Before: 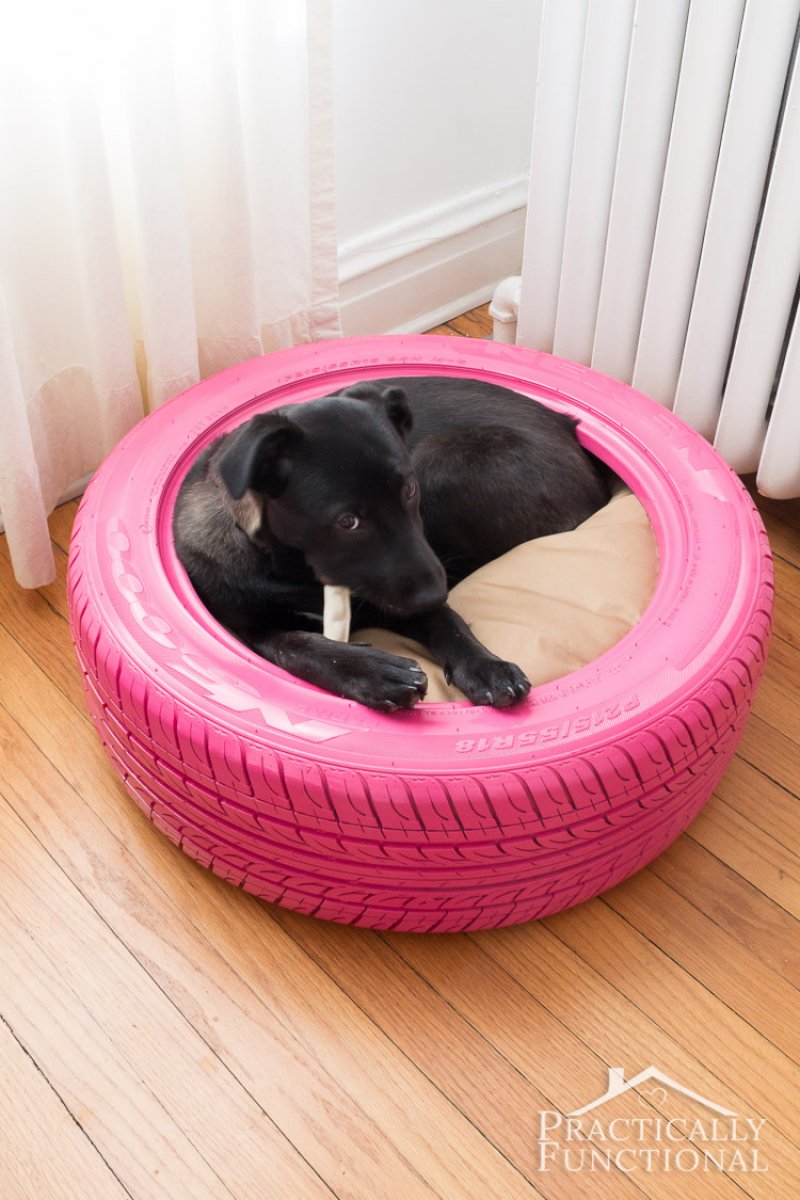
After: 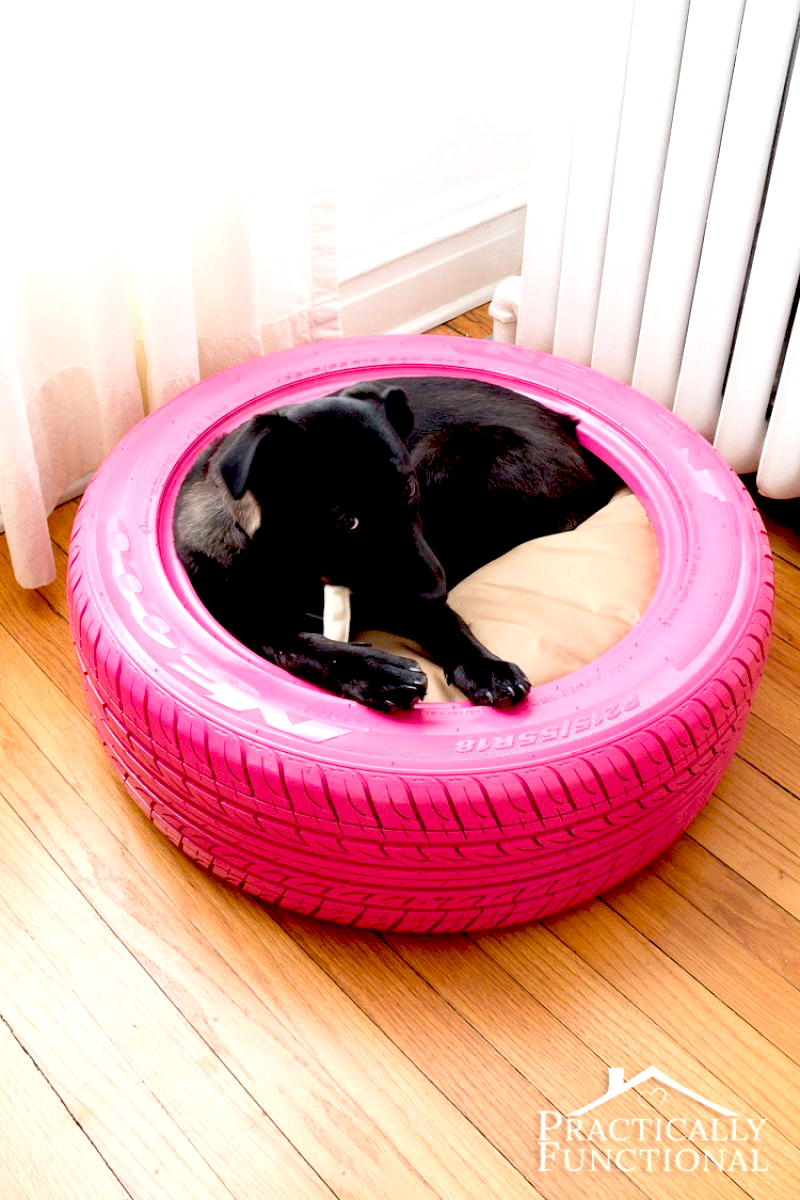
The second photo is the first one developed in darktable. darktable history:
exposure: black level correction 0.04, exposure 0.5 EV, compensate highlight preservation false
base curve: curves: ch0 [(0, 0) (0.989, 0.992)], preserve colors none
